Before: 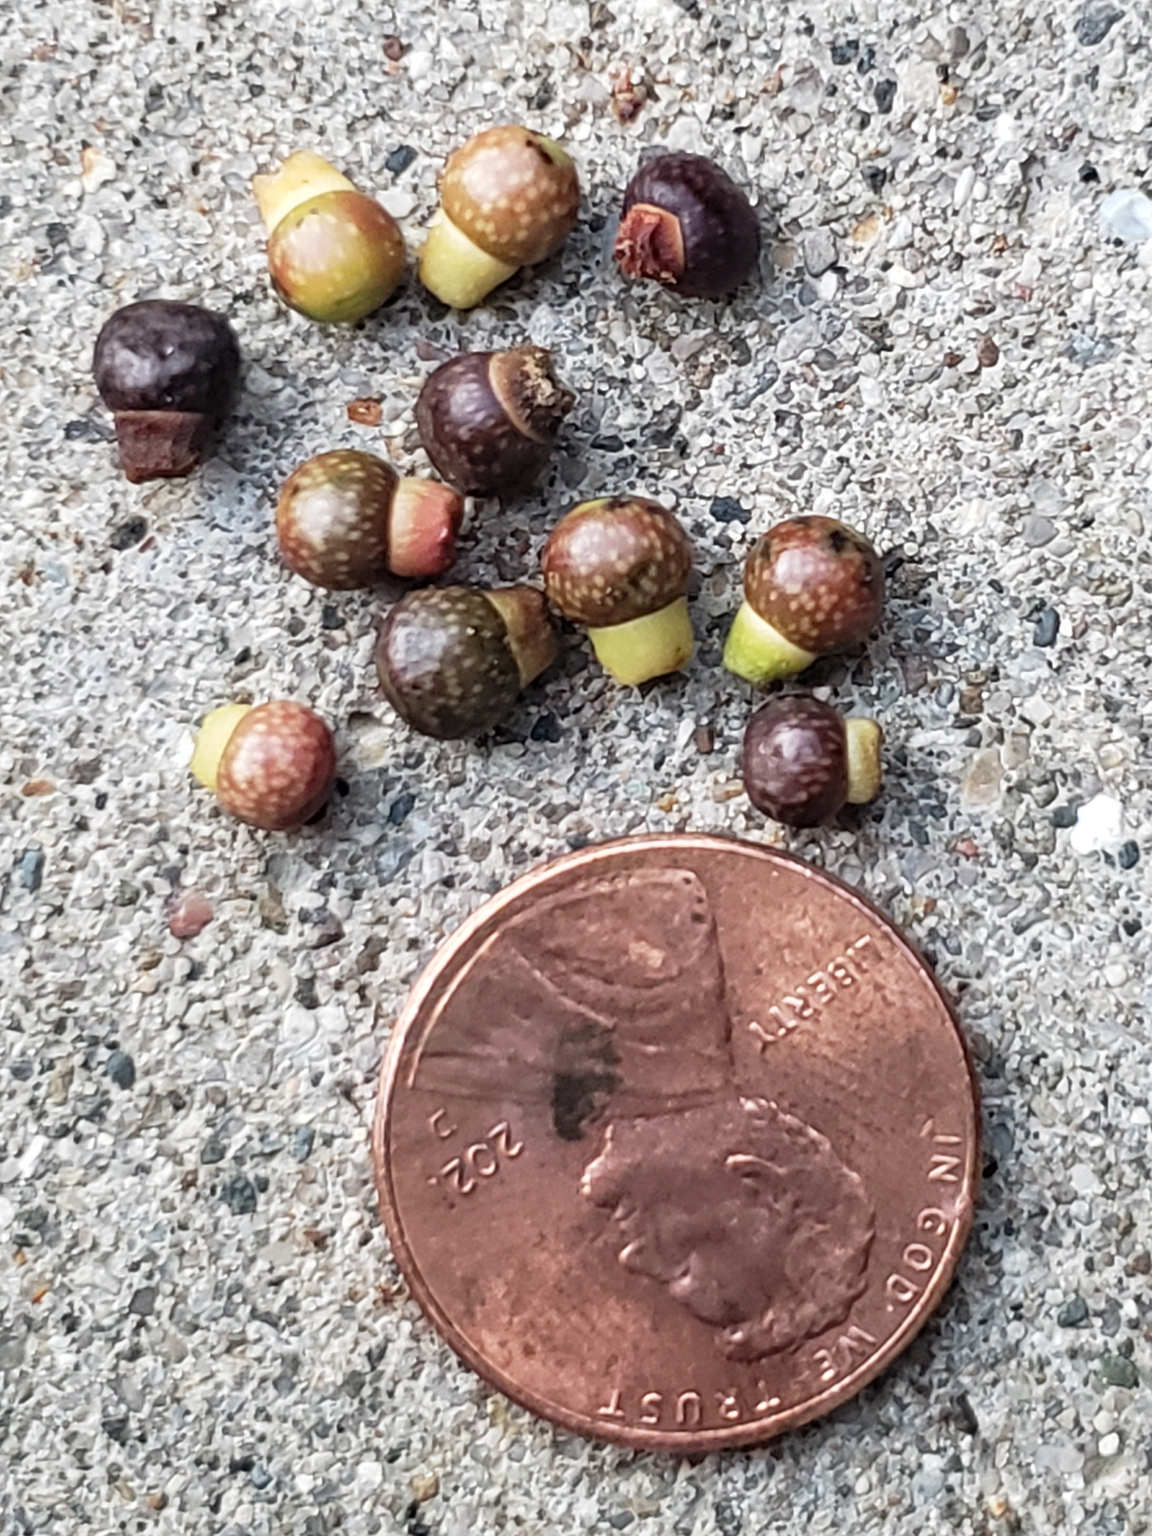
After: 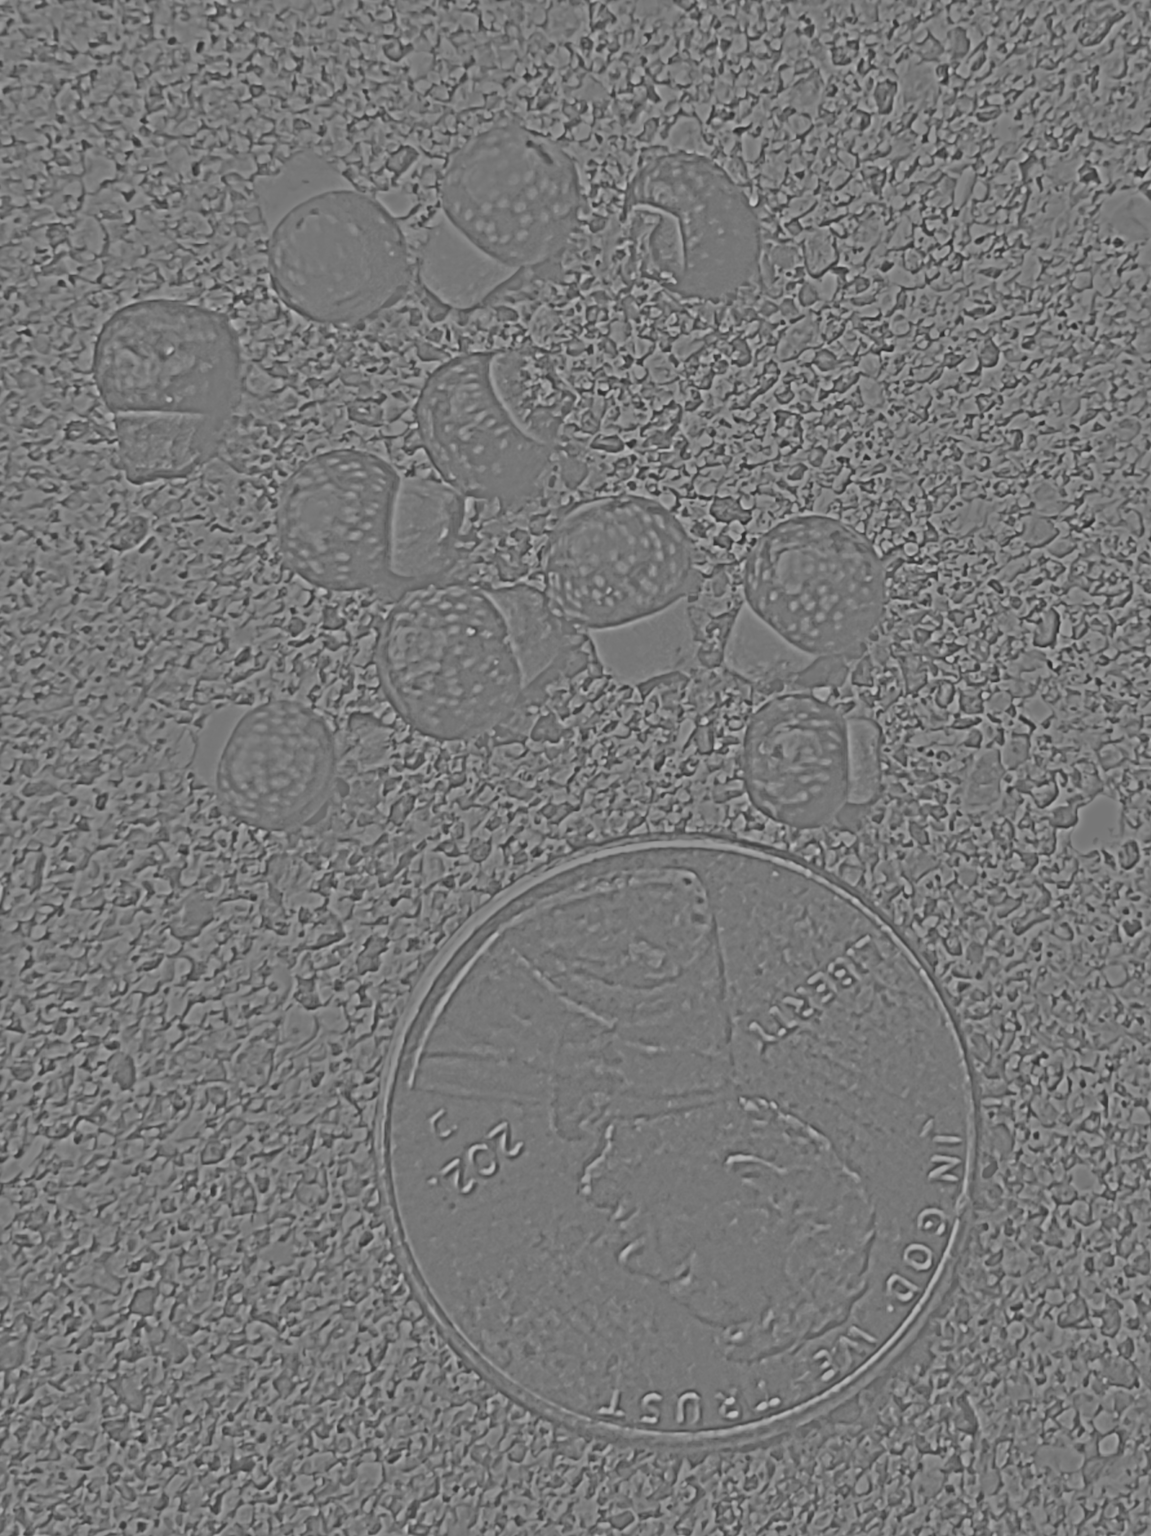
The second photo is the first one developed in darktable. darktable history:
contrast brightness saturation: contrast 0.18, saturation 0.3
highpass: sharpness 25.84%, contrast boost 14.94%
white balance: red 0.871, blue 1.249
